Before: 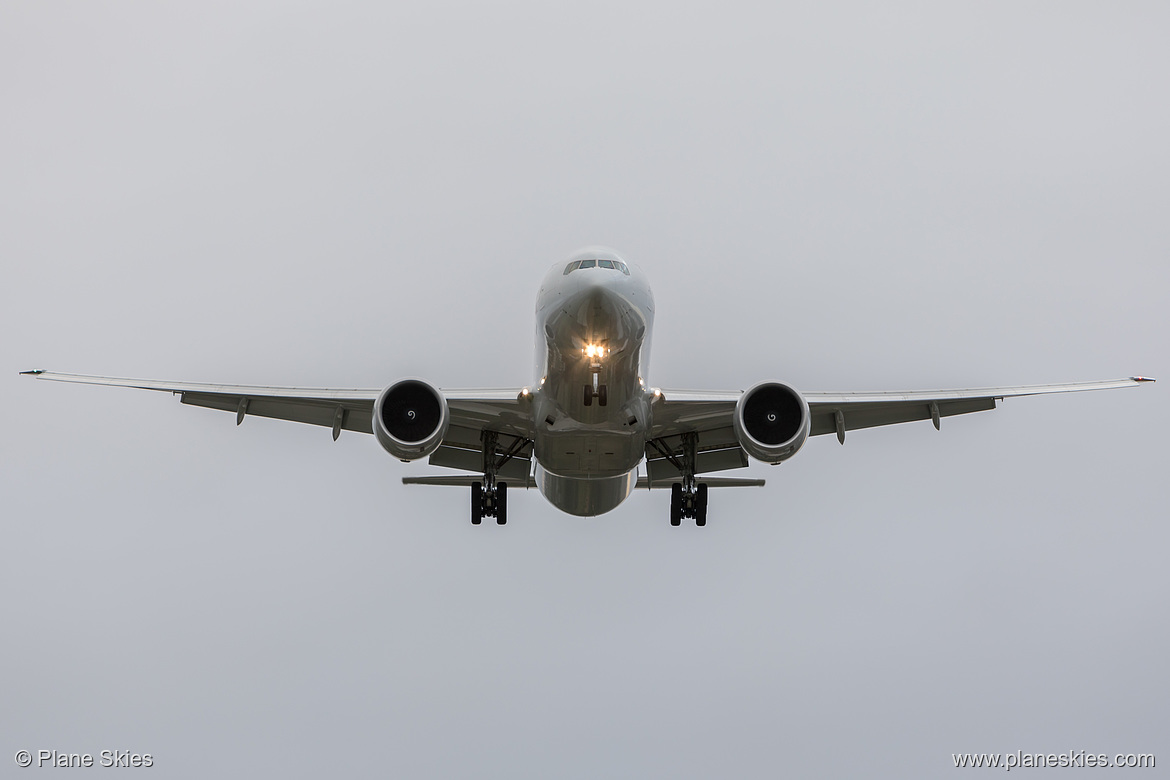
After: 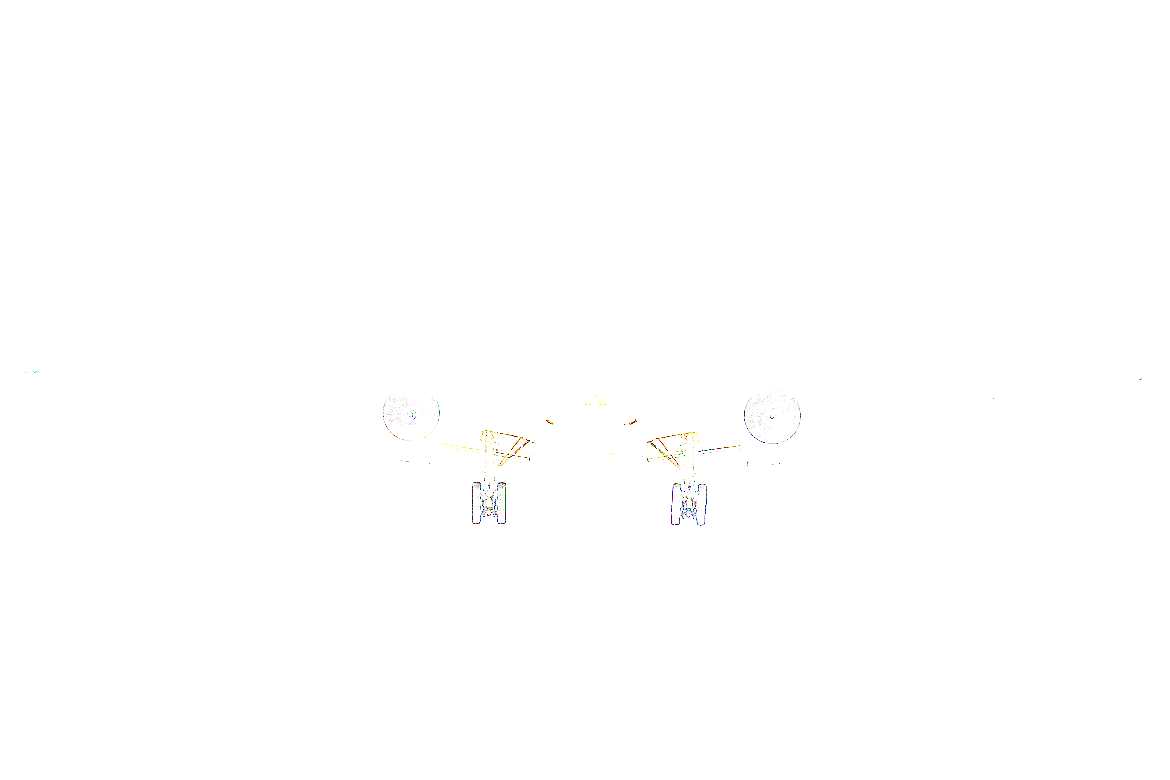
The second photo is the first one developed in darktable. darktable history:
local contrast: highlights 102%, shadows 97%, detail 119%, midtone range 0.2
contrast brightness saturation: contrast 0.091, saturation 0.268
exposure: exposure 7.971 EV, compensate highlight preservation false
